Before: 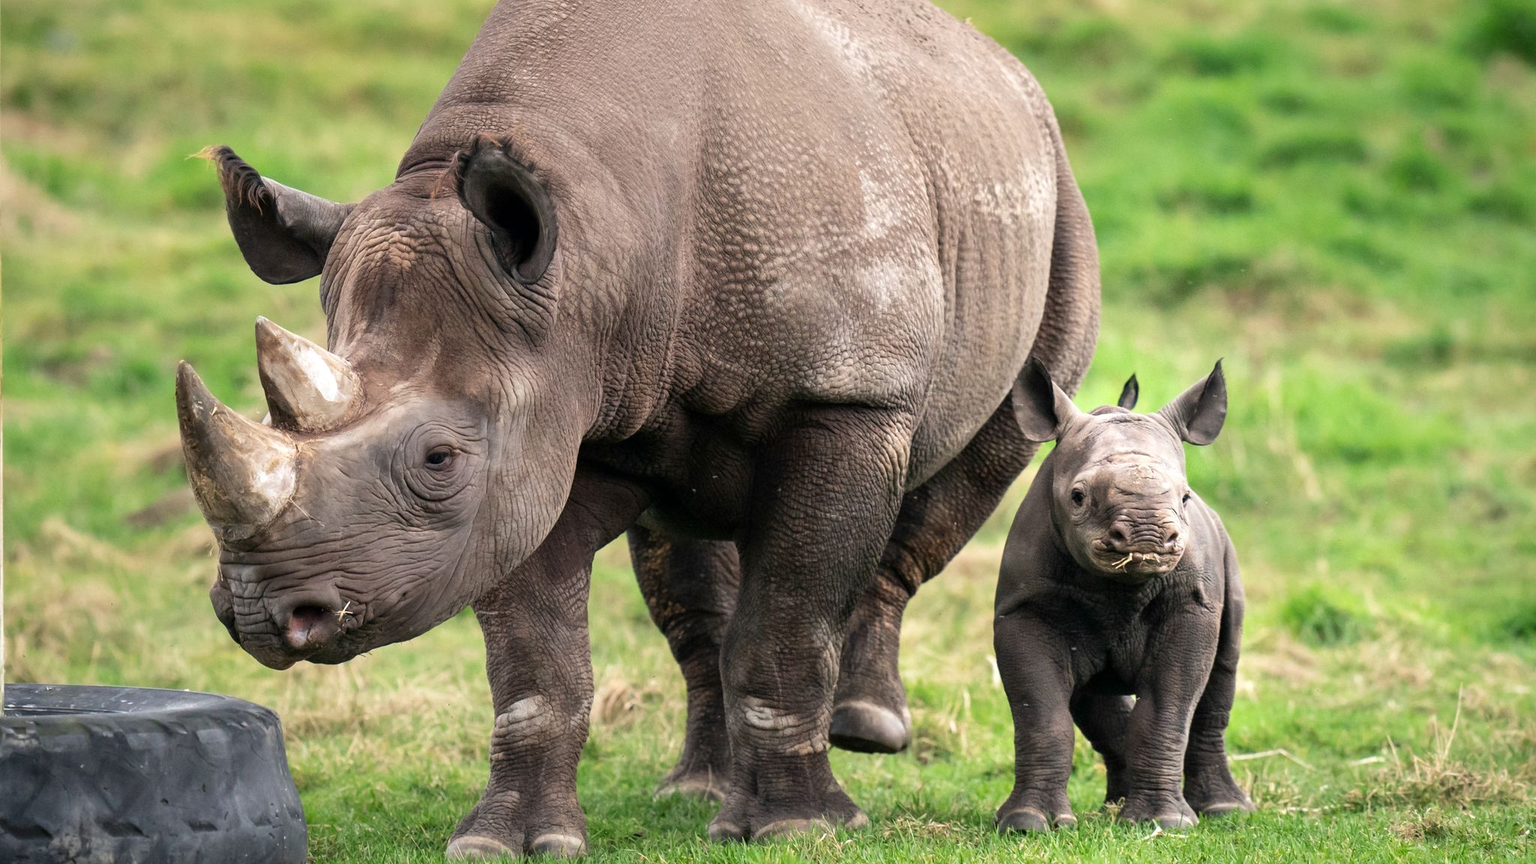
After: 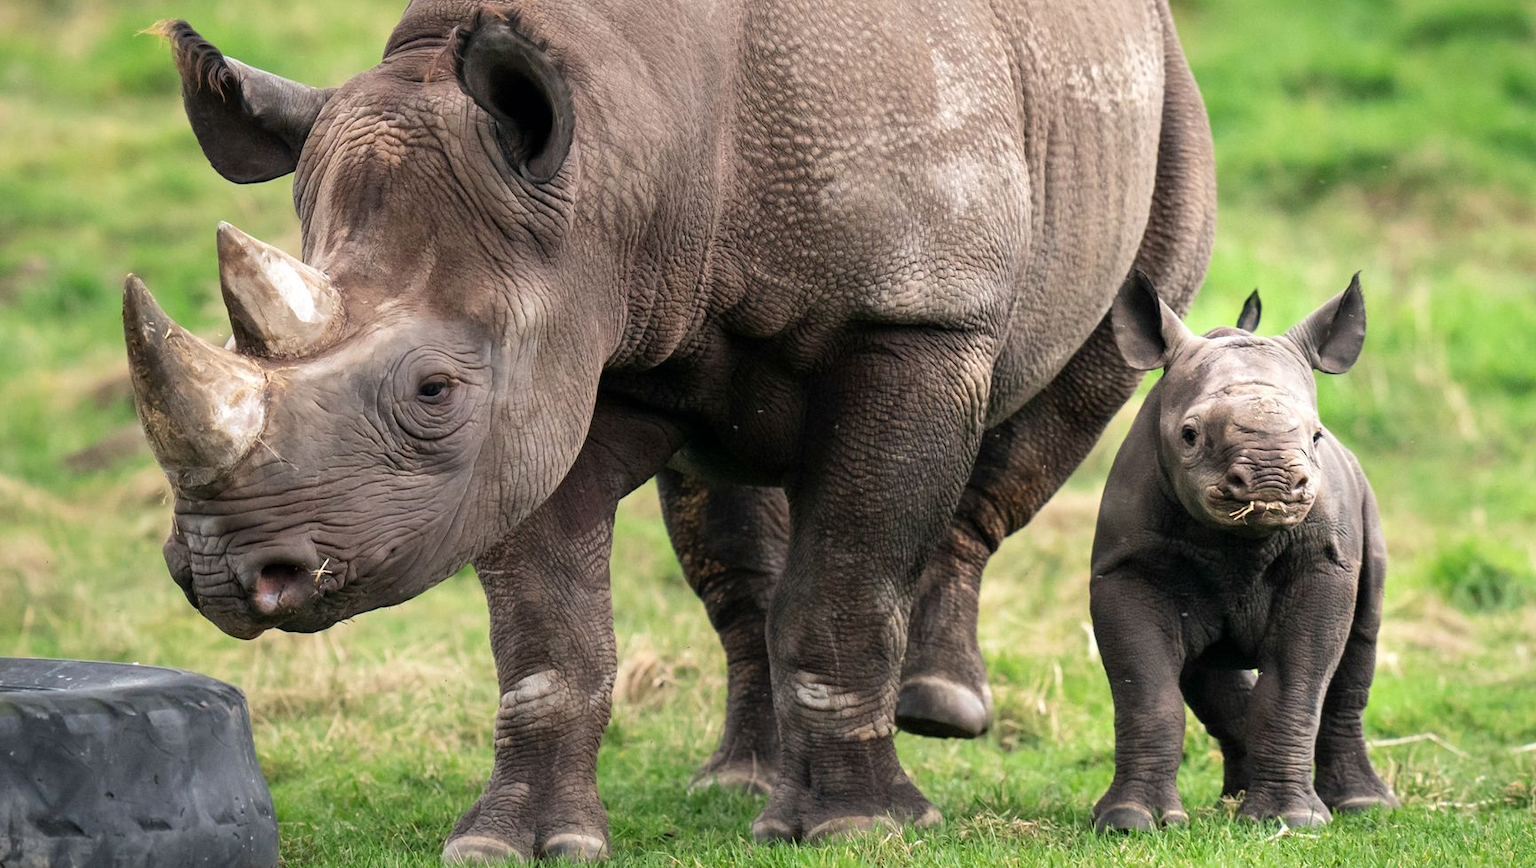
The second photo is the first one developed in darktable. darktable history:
crop and rotate: left 4.703%, top 14.991%, right 10.711%
